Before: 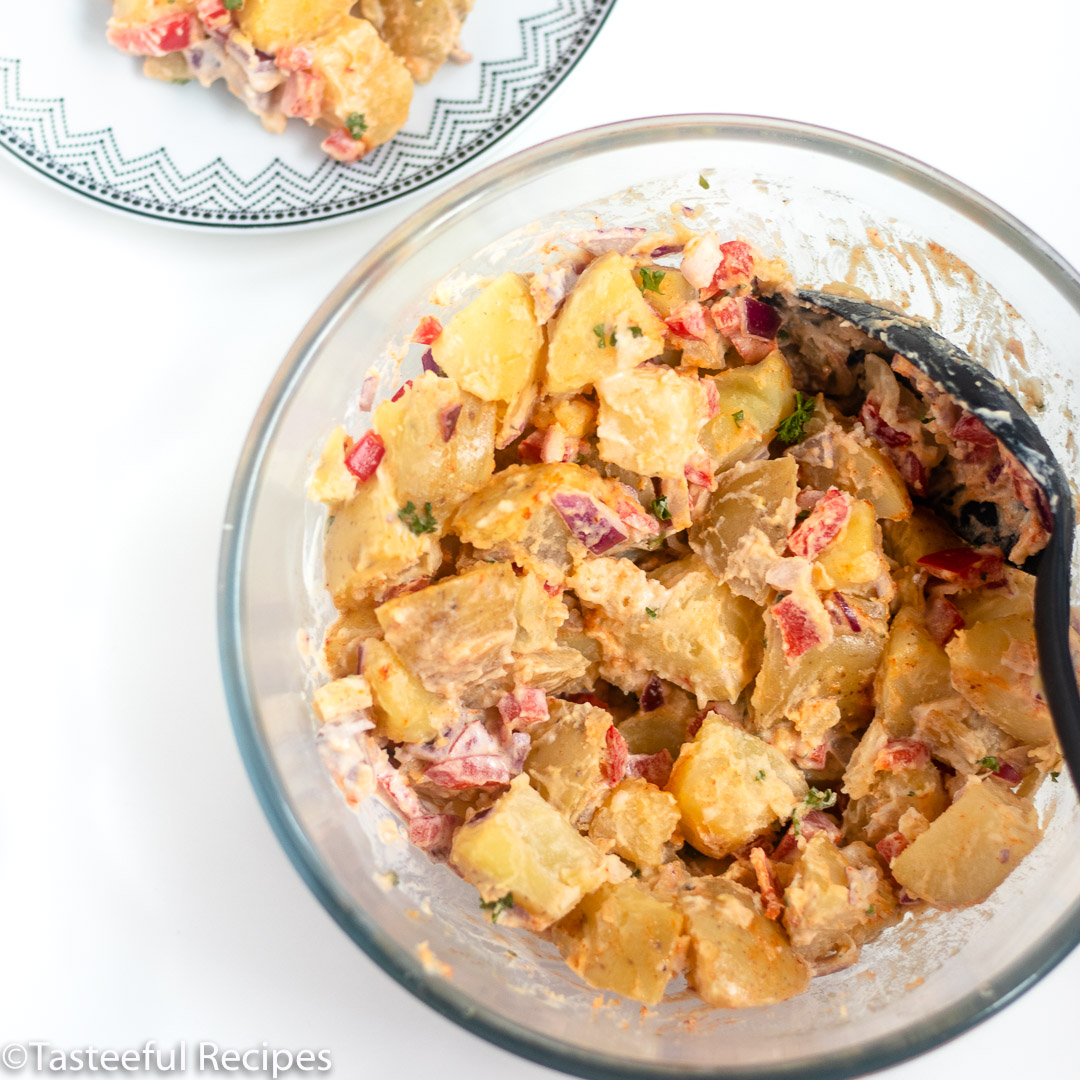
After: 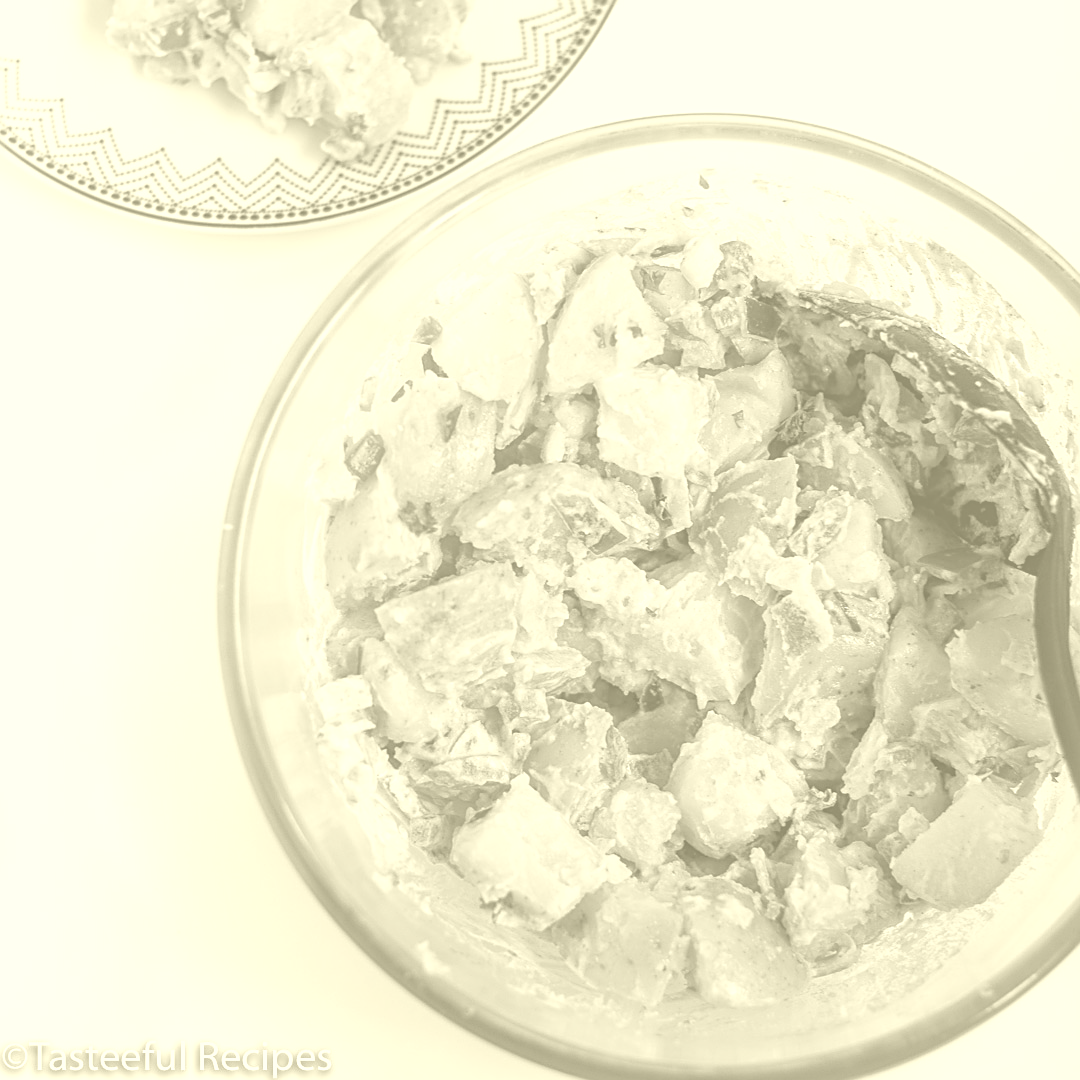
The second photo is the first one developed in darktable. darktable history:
shadows and highlights: shadows 52.34, highlights -28.23, soften with gaussian
rgb levels: preserve colors max RGB
local contrast: detail 110%
sharpen: on, module defaults
colorize: hue 43.2°, saturation 40%, version 1
